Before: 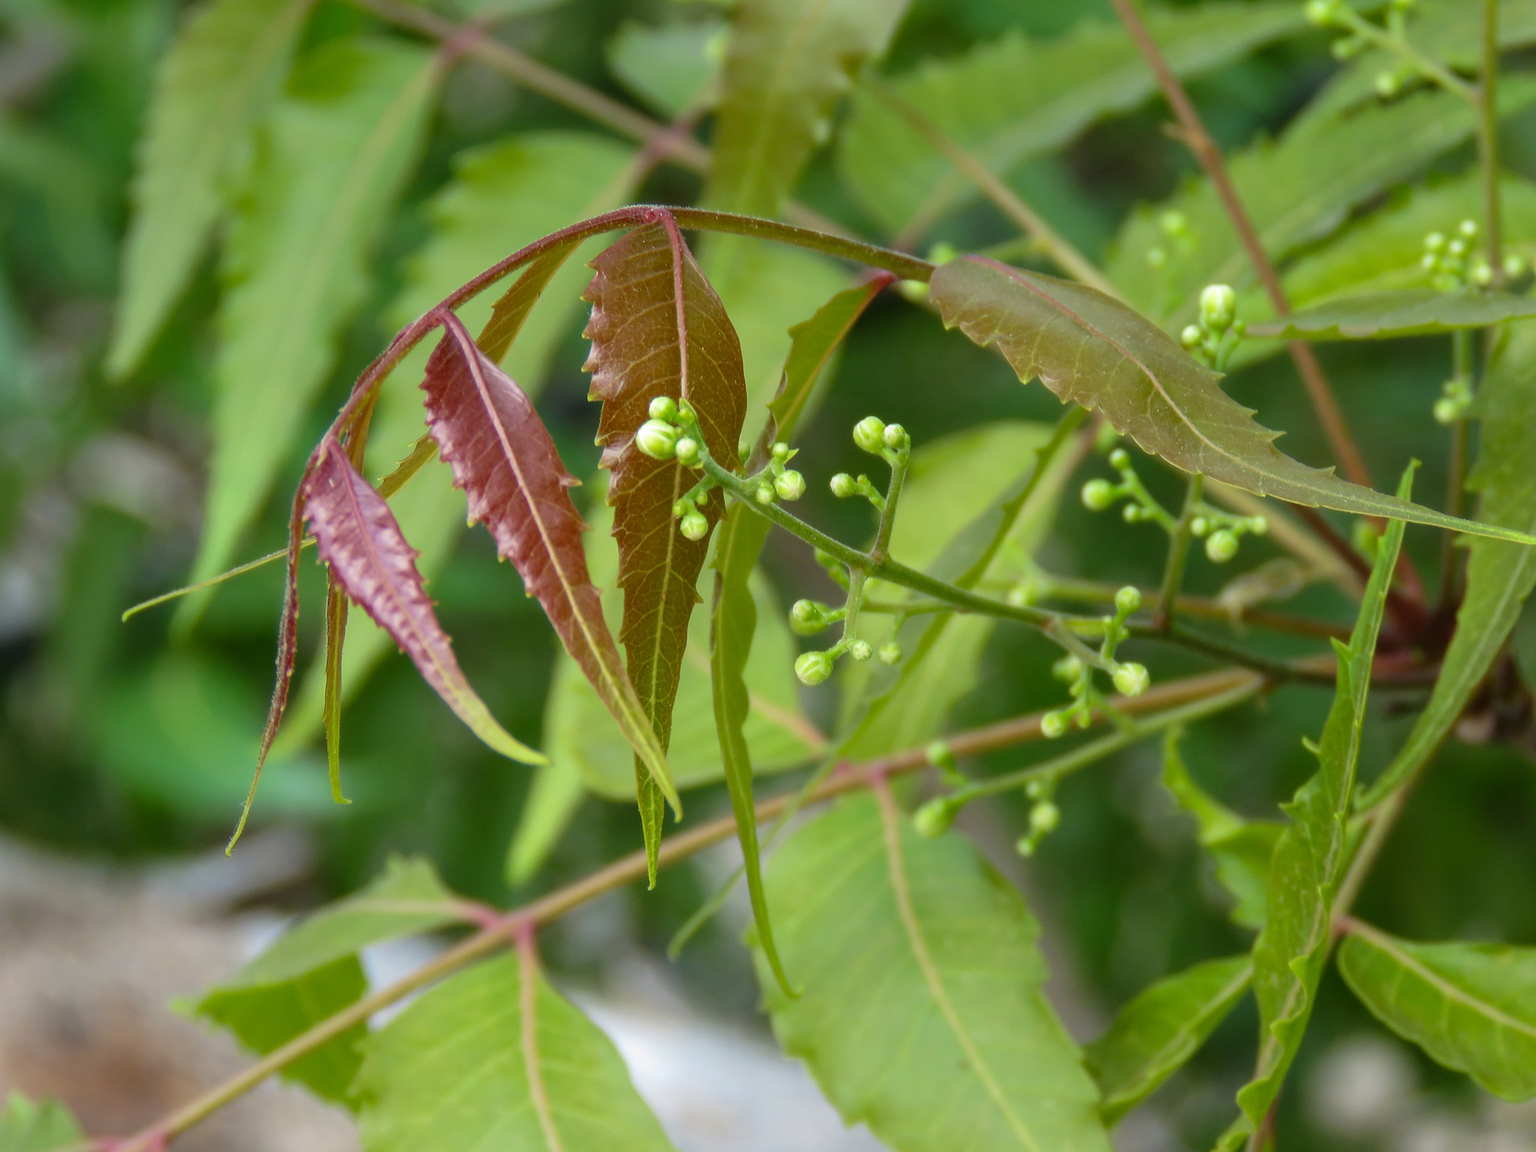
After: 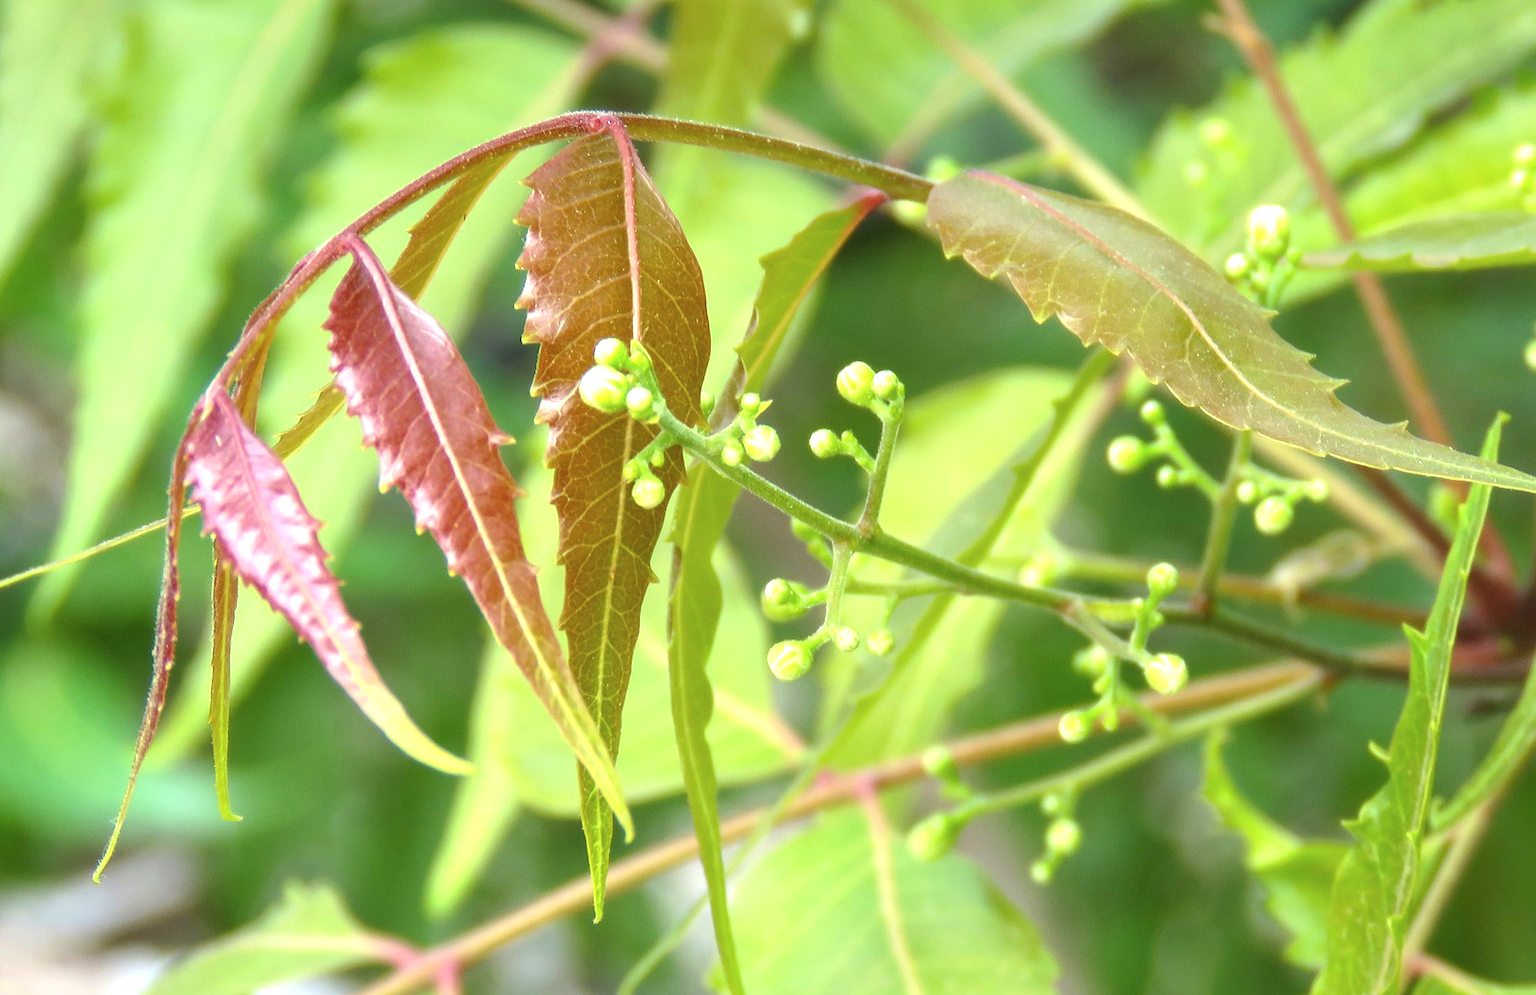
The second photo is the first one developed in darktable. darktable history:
exposure: black level correction 0.001, exposure 1.398 EV, compensate highlight preservation false
contrast brightness saturation: contrast -0.103, saturation -0.103
crop and rotate: left 9.624%, top 9.719%, right 5.976%, bottom 17.355%
